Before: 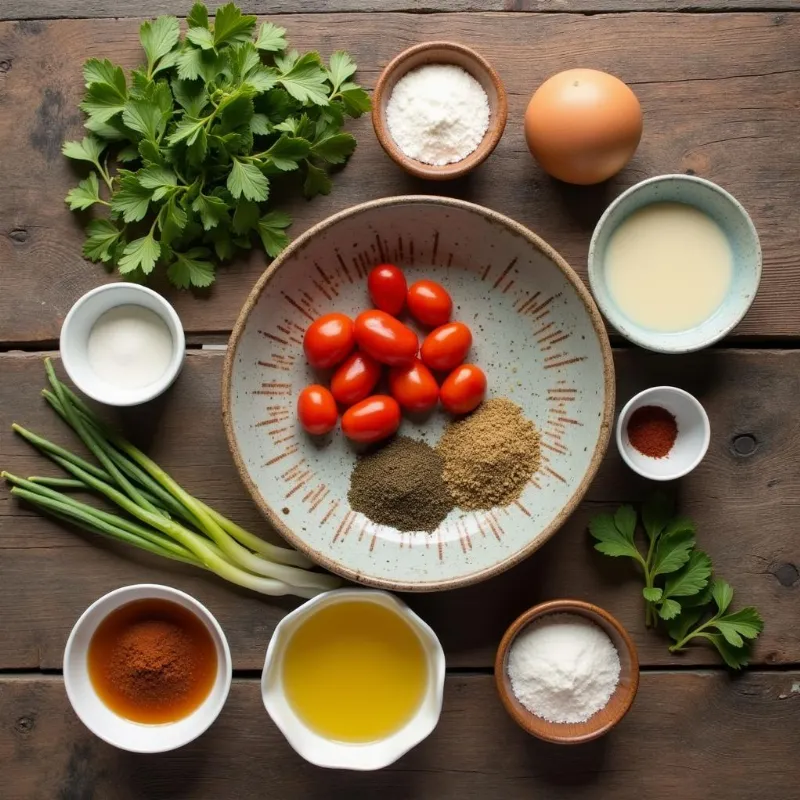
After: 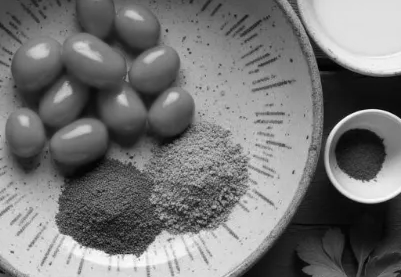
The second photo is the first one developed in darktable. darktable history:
crop: left 36.607%, top 34.735%, right 13.146%, bottom 30.611%
monochrome: on, module defaults
